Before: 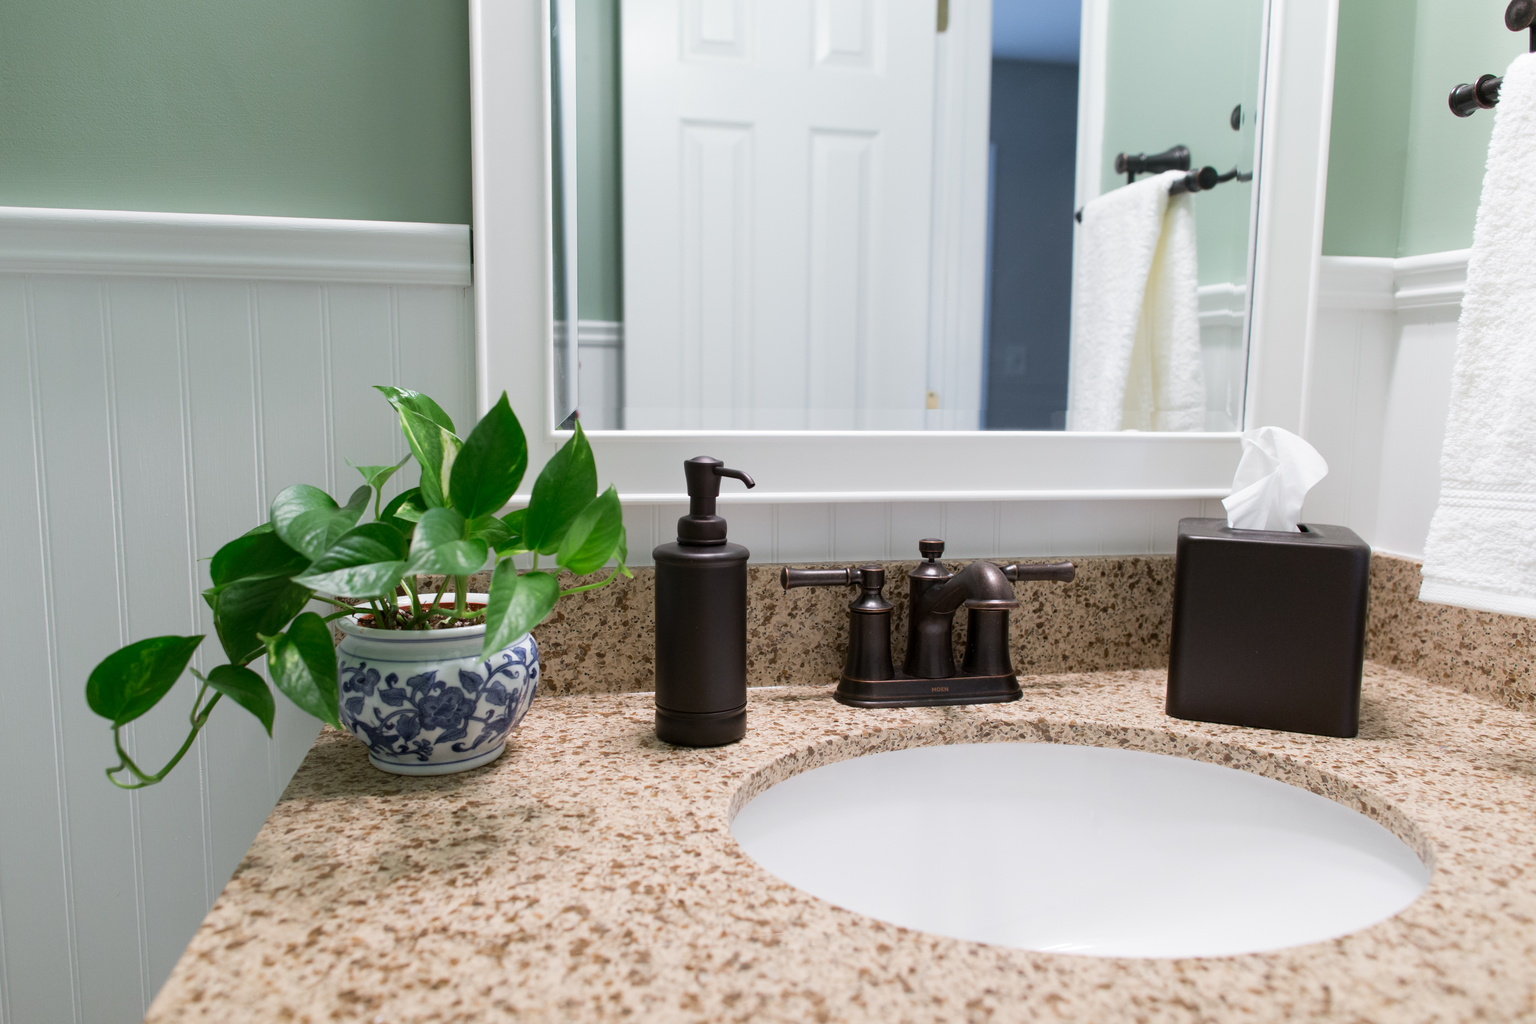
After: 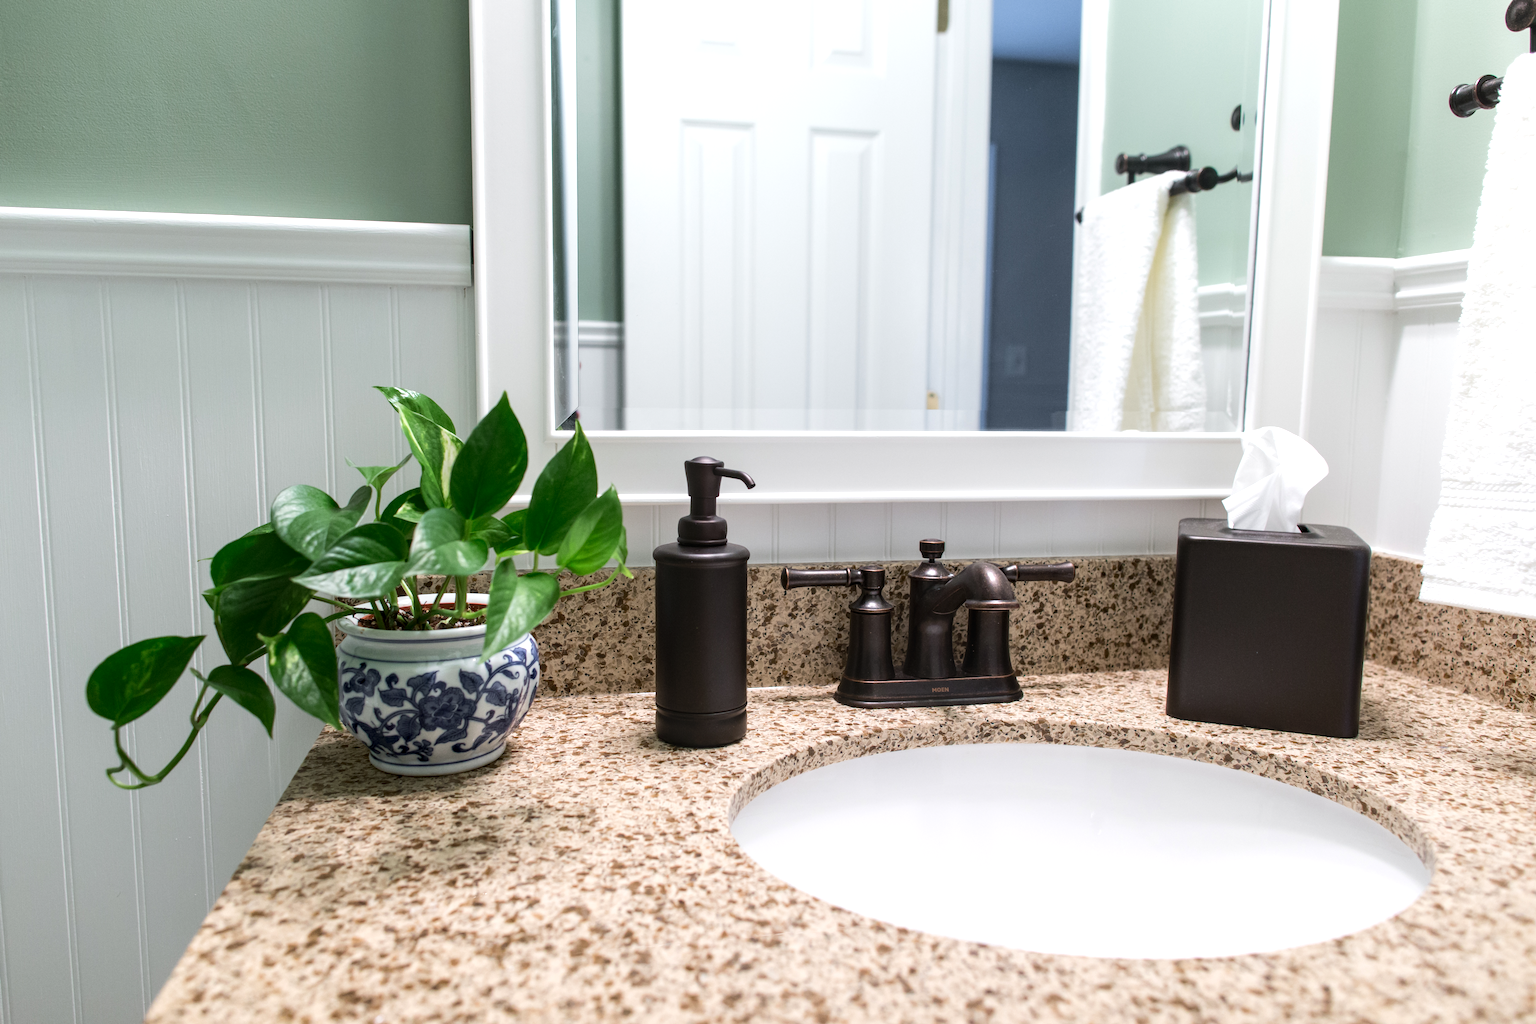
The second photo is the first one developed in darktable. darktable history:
local contrast: on, module defaults
tone equalizer: -8 EV -0.417 EV, -7 EV -0.389 EV, -6 EV -0.333 EV, -5 EV -0.222 EV, -3 EV 0.222 EV, -2 EV 0.333 EV, -1 EV 0.389 EV, +0 EV 0.417 EV, edges refinement/feathering 500, mask exposure compensation -1.57 EV, preserve details no
